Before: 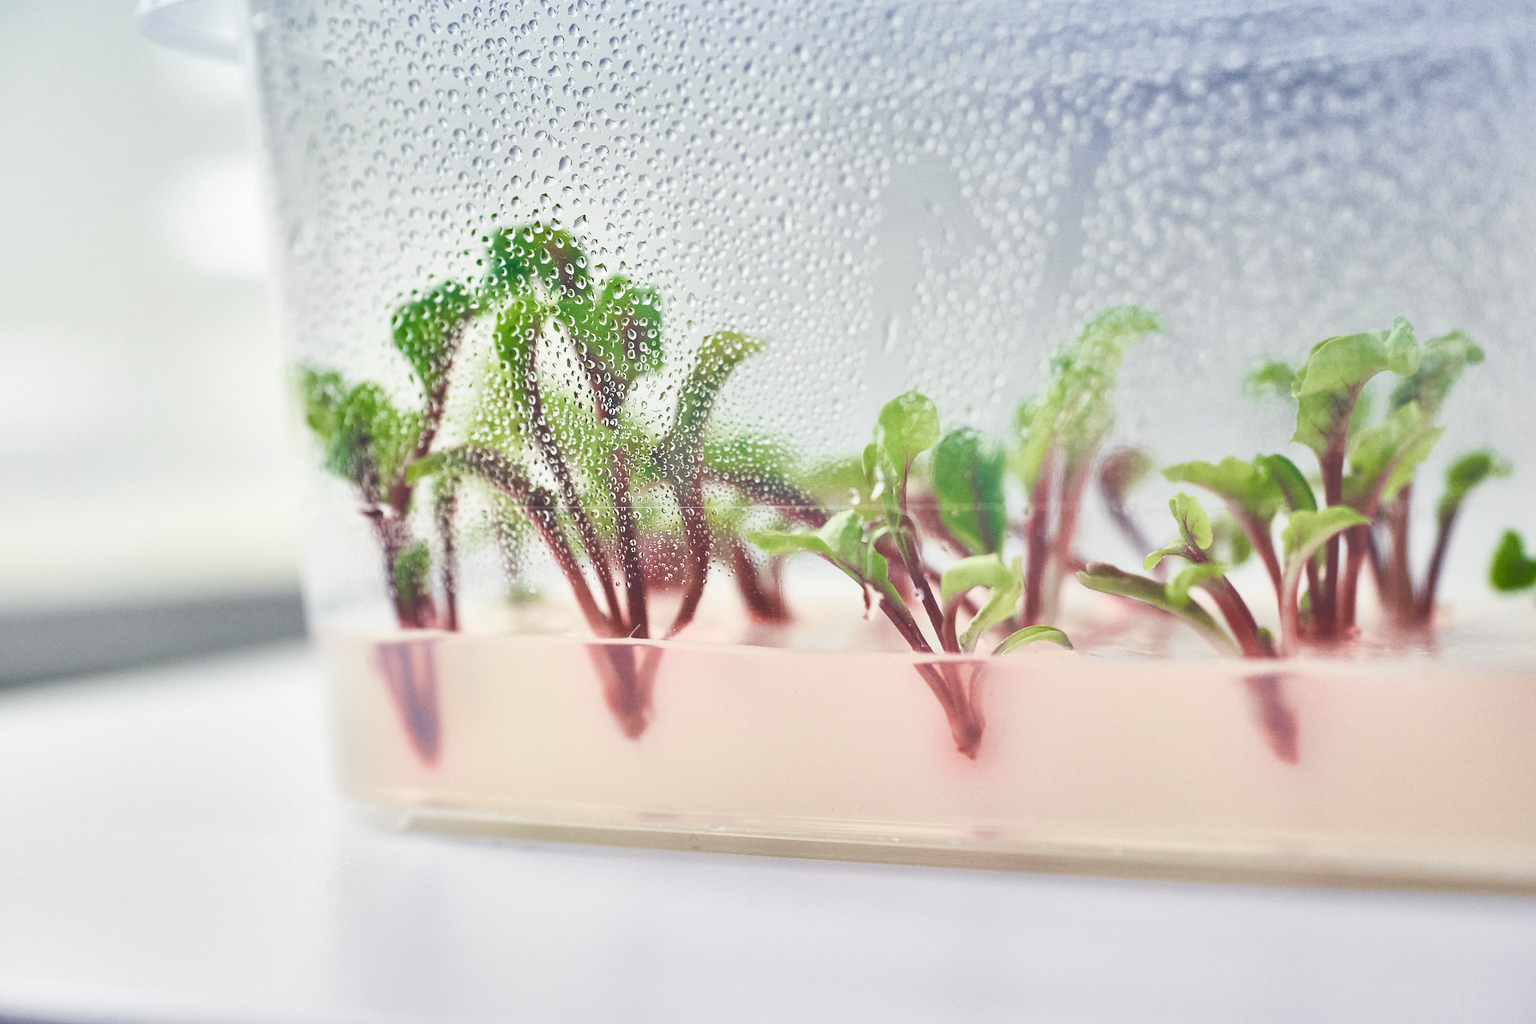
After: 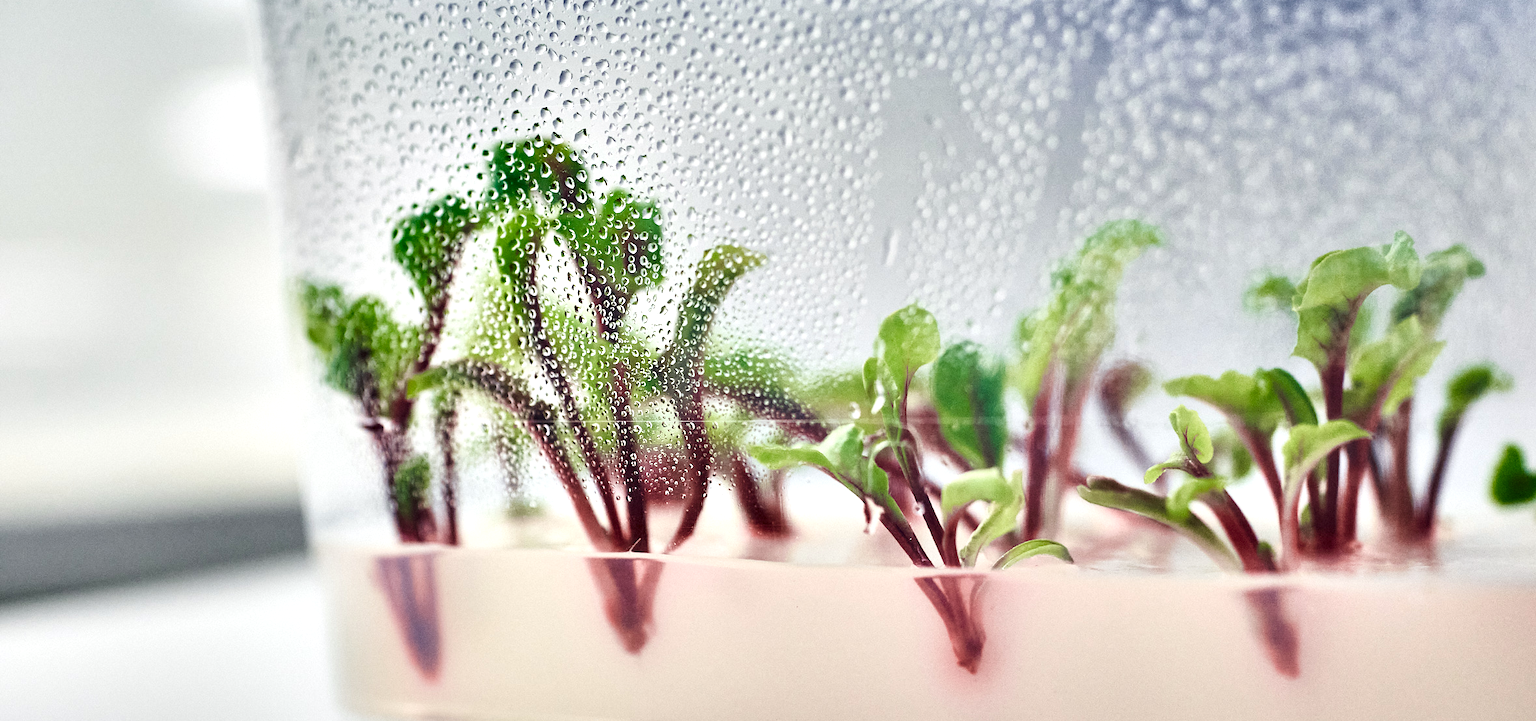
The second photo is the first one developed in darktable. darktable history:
contrast equalizer: y [[0.6 ×6], [0.55 ×6], [0 ×6], [0 ×6], [0 ×6]]
crop and rotate: top 8.495%, bottom 21.054%
